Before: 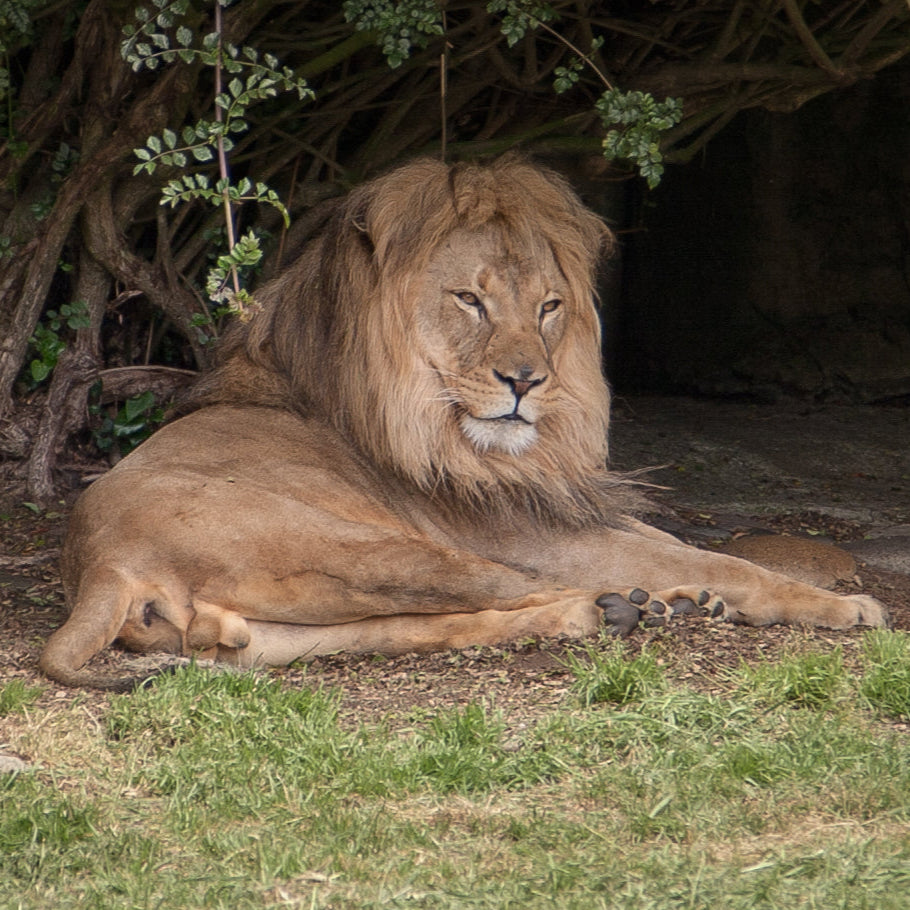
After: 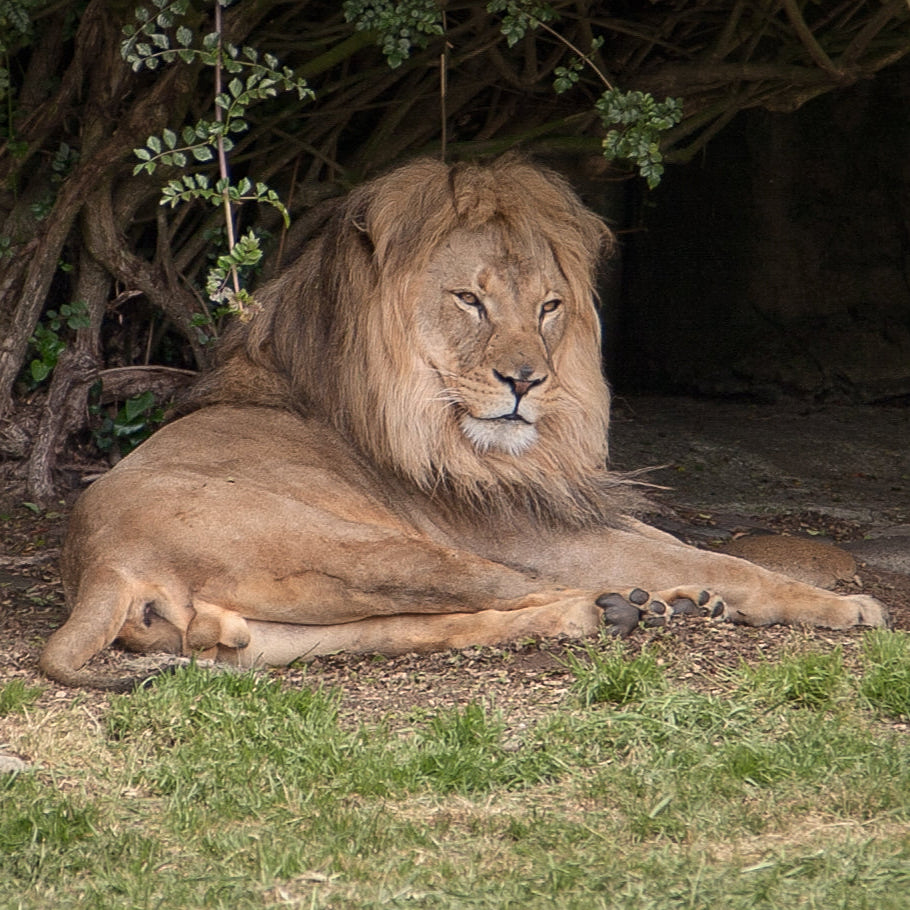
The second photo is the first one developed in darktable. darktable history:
color zones: curves: ch0 [(0, 0.465) (0.092, 0.596) (0.289, 0.464) (0.429, 0.453) (0.571, 0.464) (0.714, 0.455) (0.857, 0.462) (1, 0.465)]
sharpen: amount 0.2
